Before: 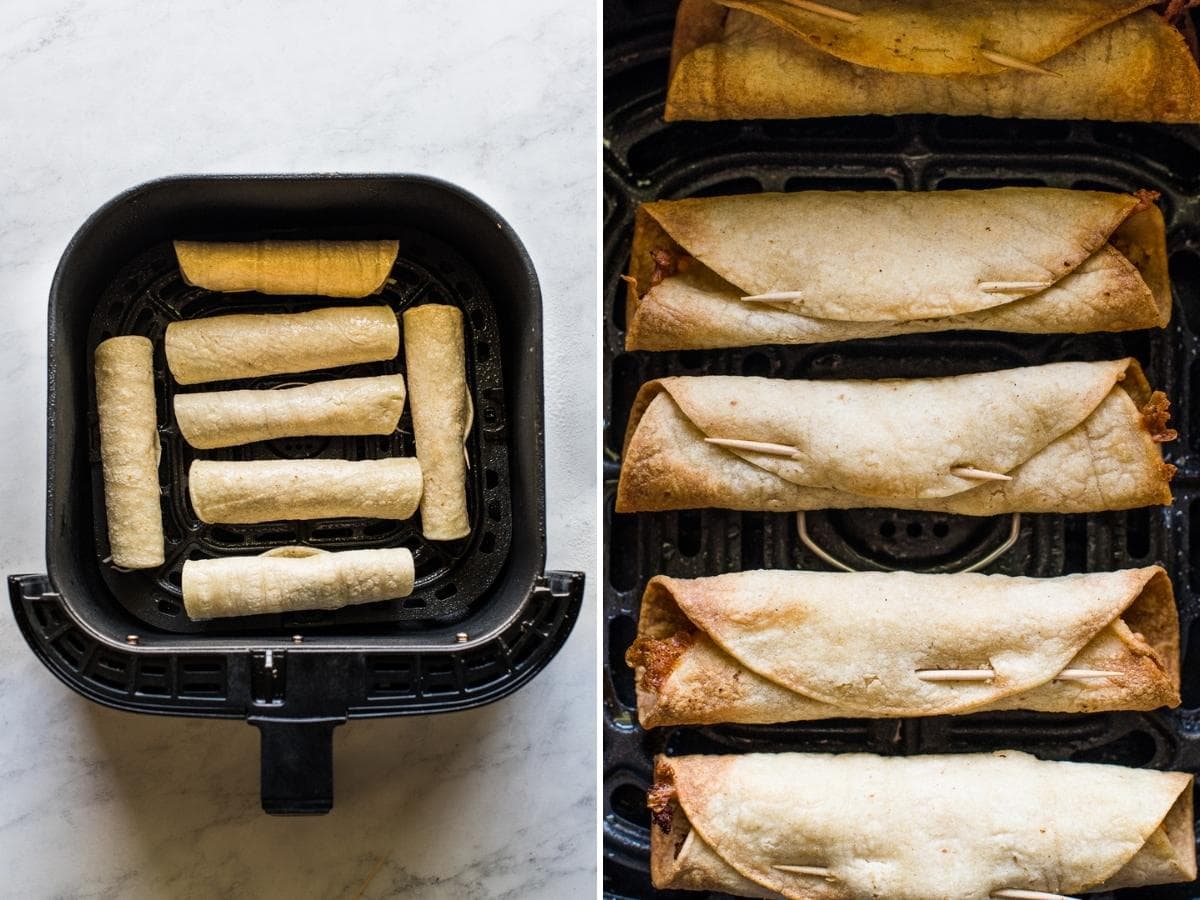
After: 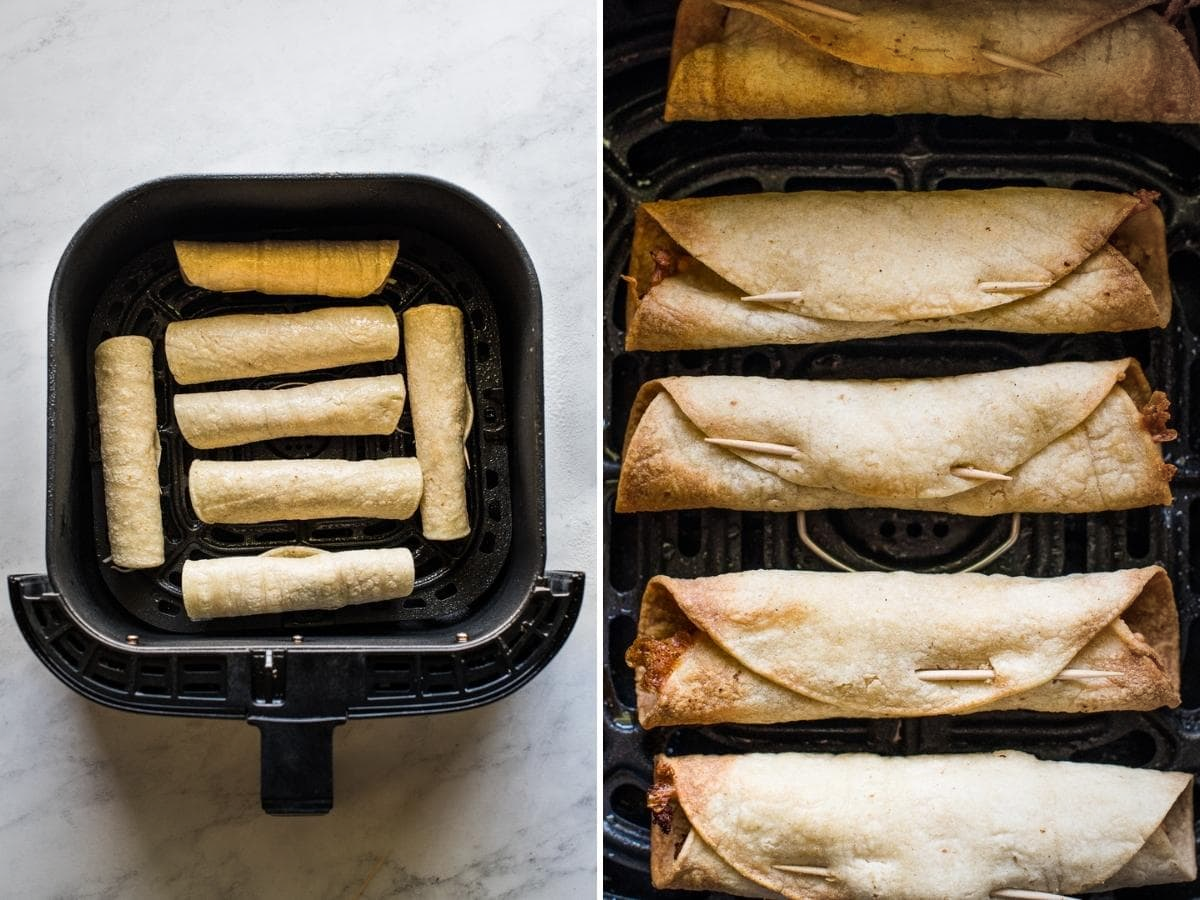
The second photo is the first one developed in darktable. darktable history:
vignetting: brightness -0.287, width/height ratio 1.09, unbound false
